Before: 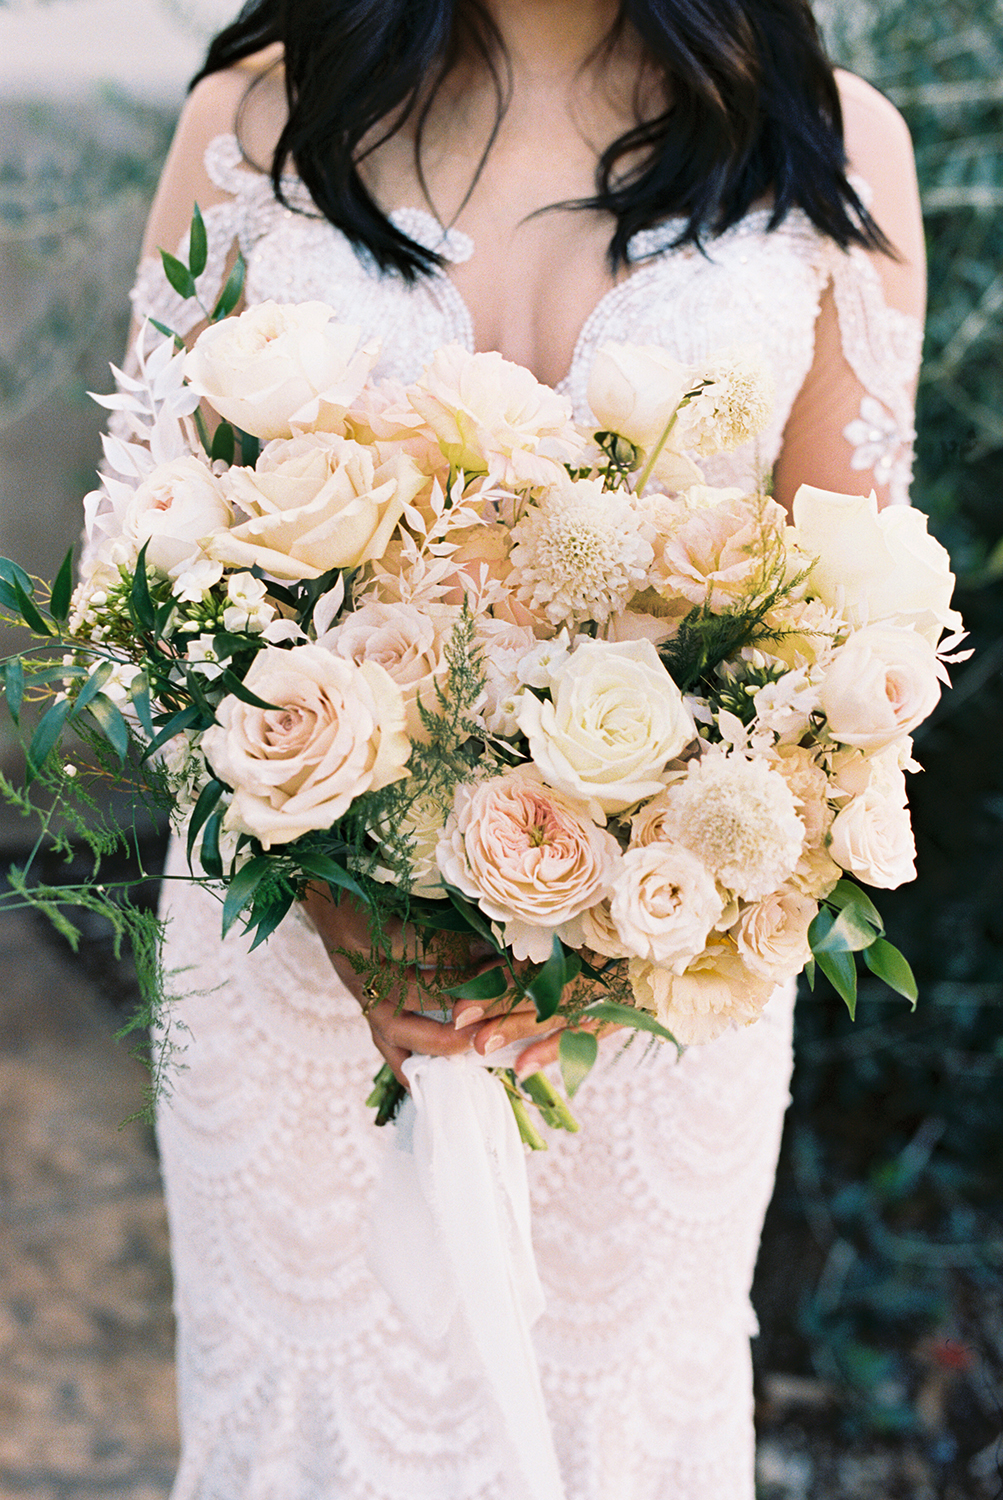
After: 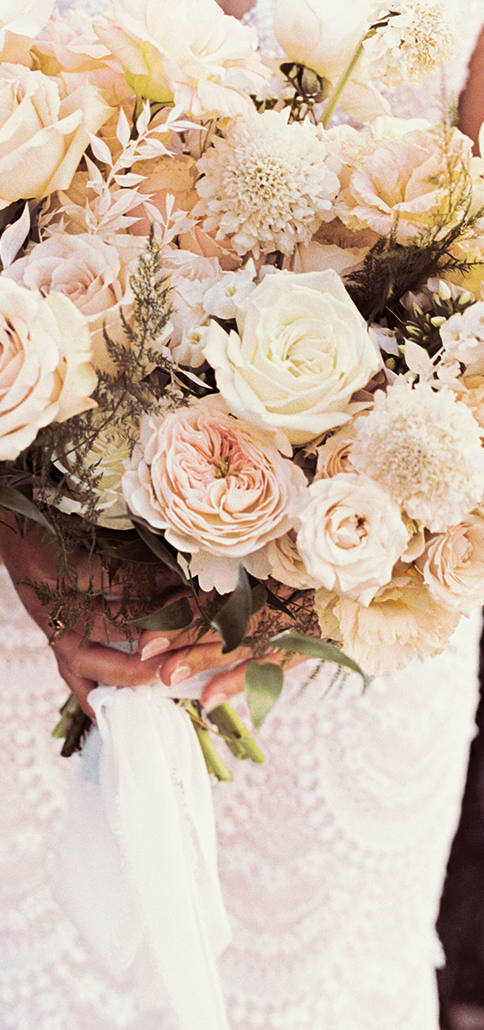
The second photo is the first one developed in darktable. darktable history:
crop: left 31.379%, top 24.658%, right 20.326%, bottom 6.628%
split-toning: on, module defaults
